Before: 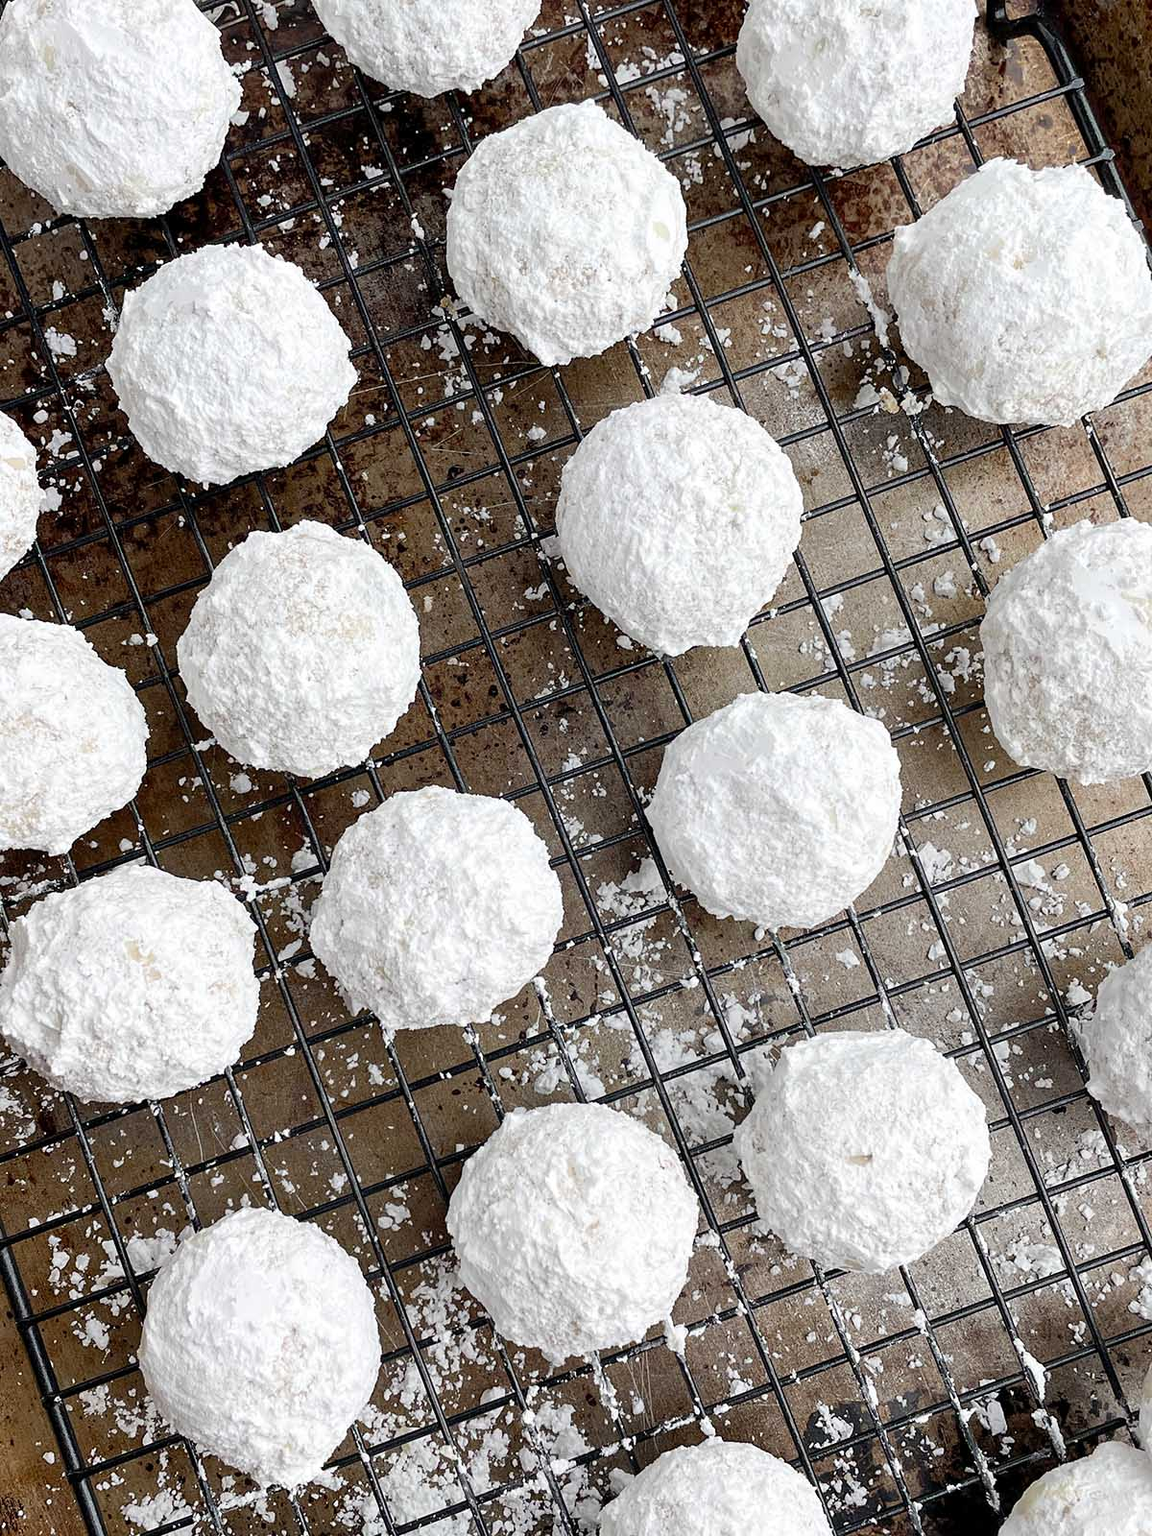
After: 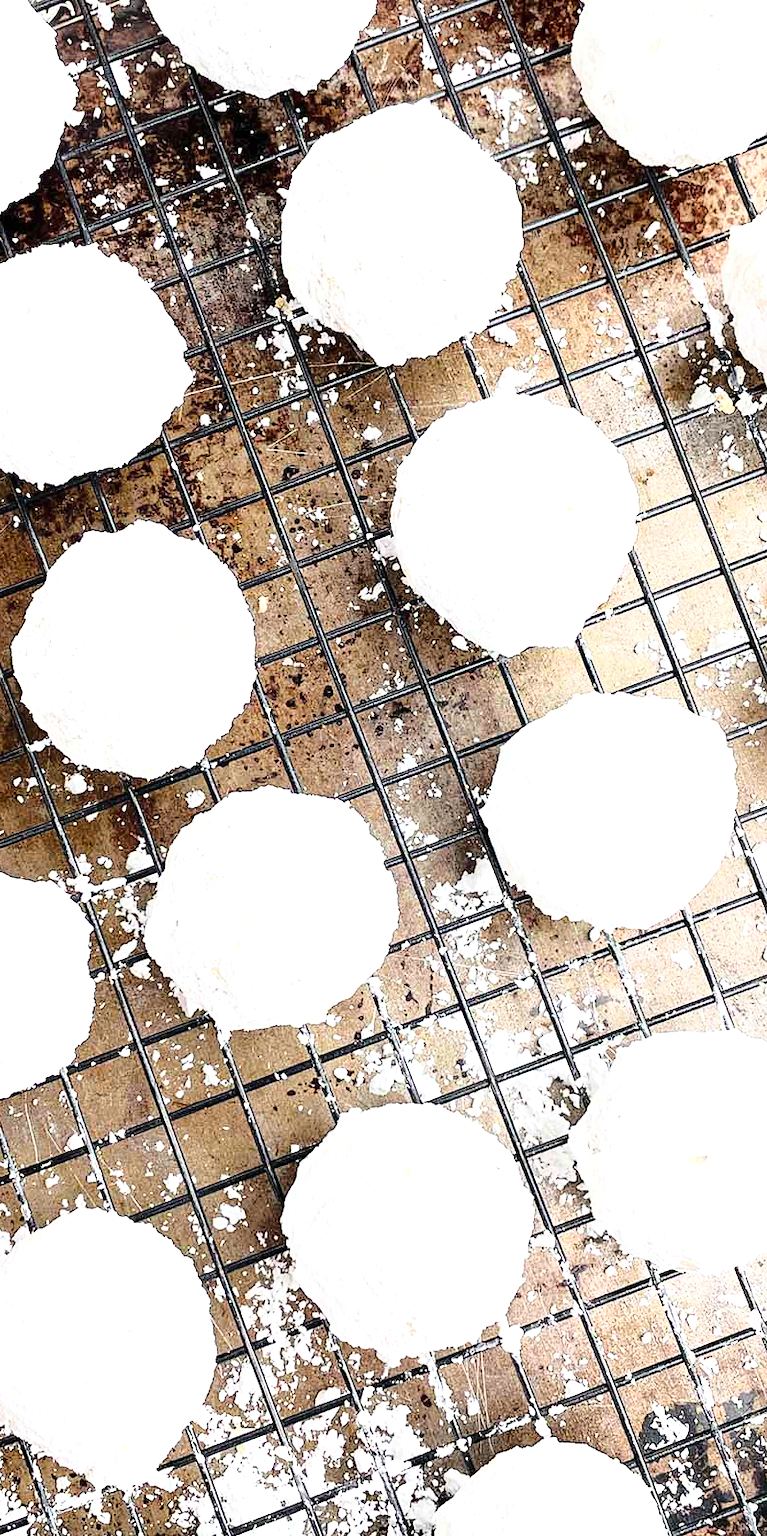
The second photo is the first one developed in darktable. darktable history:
exposure: black level correction 0, exposure 1.2 EV, compensate exposure bias true, compensate highlight preservation false
crop and rotate: left 14.385%, right 18.948%
base curve: curves: ch0 [(0, 0) (0.028, 0.03) (0.121, 0.232) (0.46, 0.748) (0.859, 0.968) (1, 1)]
